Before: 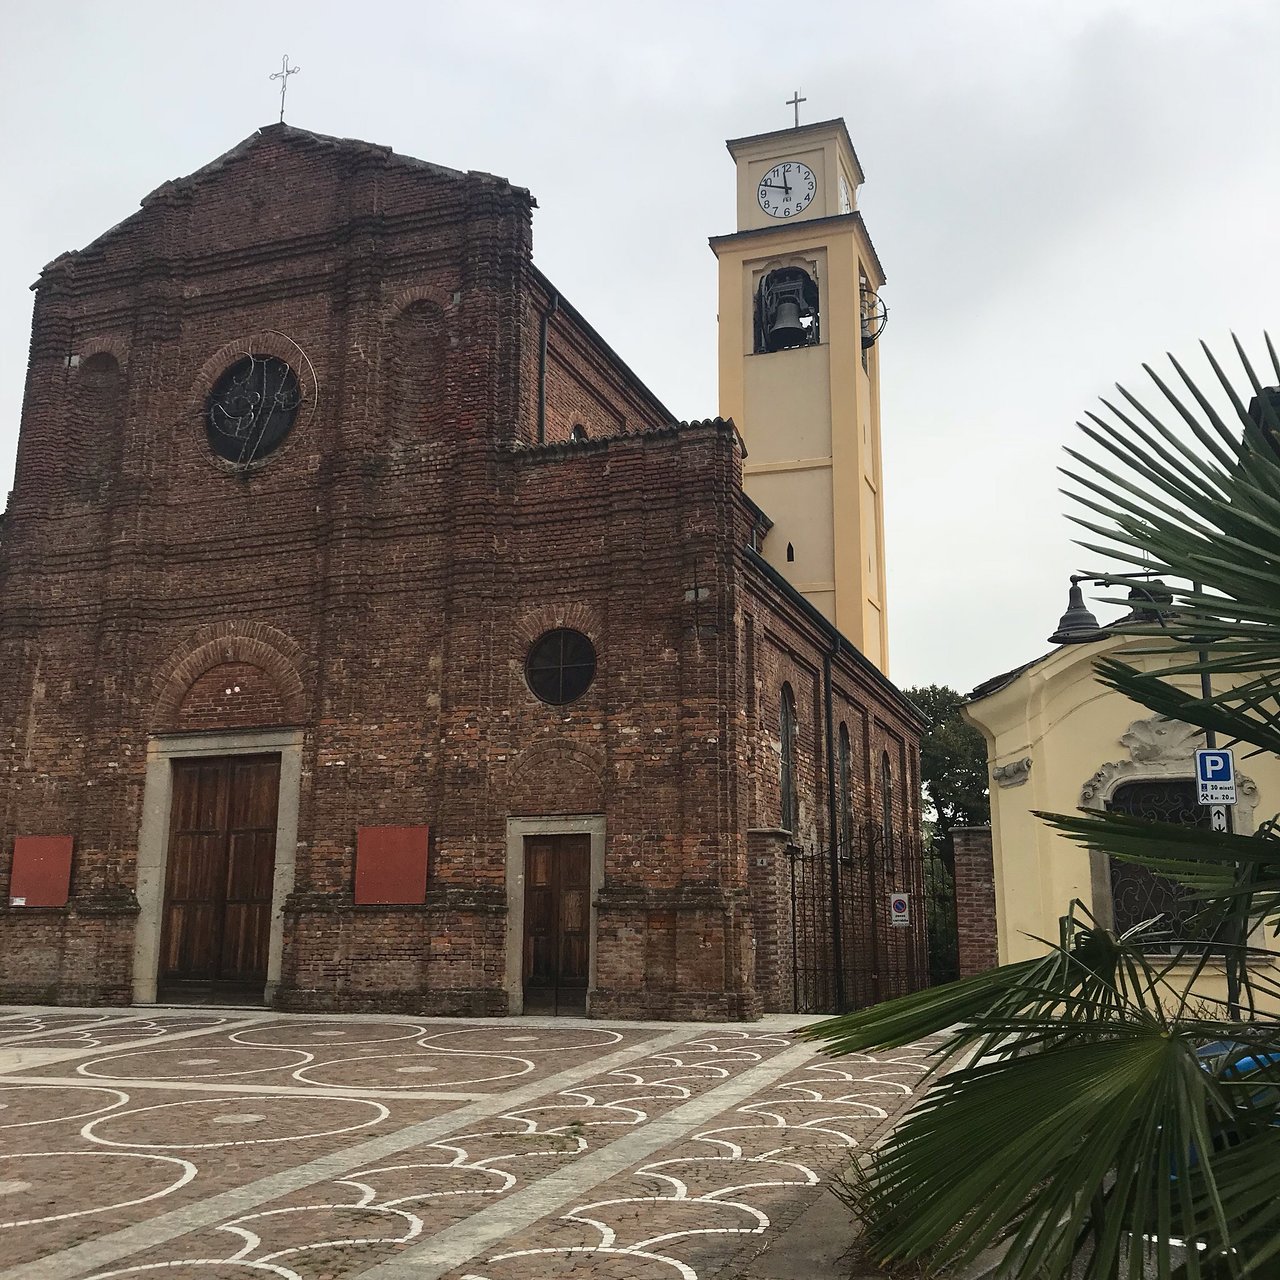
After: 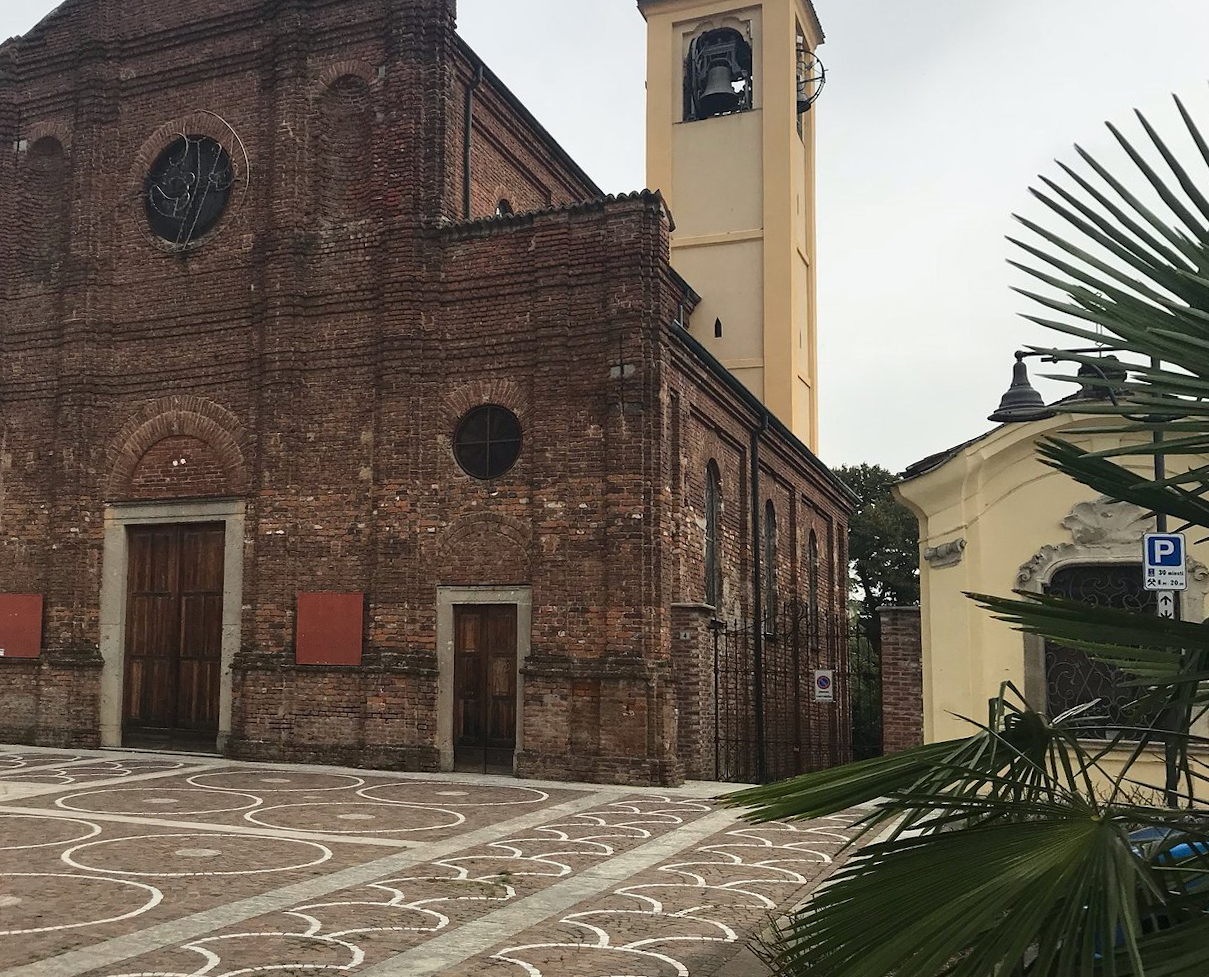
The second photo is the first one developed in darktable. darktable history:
rotate and perspective: rotation 0.062°, lens shift (vertical) 0.115, lens shift (horizontal) -0.133, crop left 0.047, crop right 0.94, crop top 0.061, crop bottom 0.94
crop and rotate: top 18.507%
